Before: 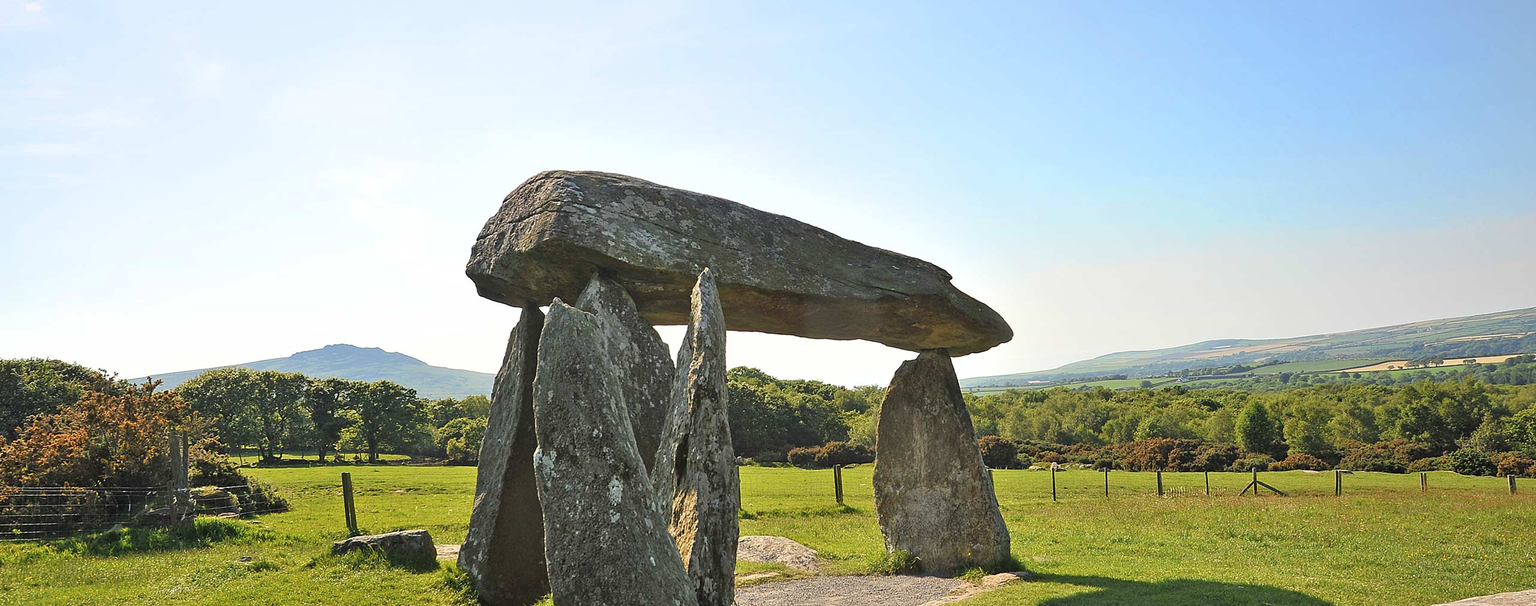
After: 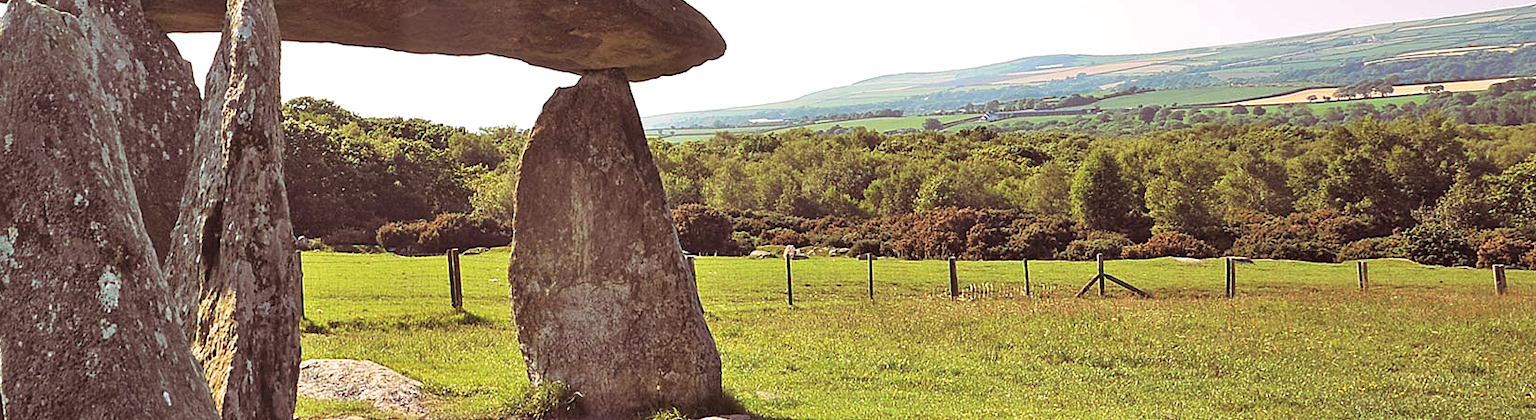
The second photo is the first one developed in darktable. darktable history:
crop and rotate: left 35.509%, top 50.238%, bottom 4.934%
exposure: black level correction 0, exposure 0.4 EV, compensate exposure bias true, compensate highlight preservation false
split-toning: highlights › hue 298.8°, highlights › saturation 0.73, compress 41.76%
